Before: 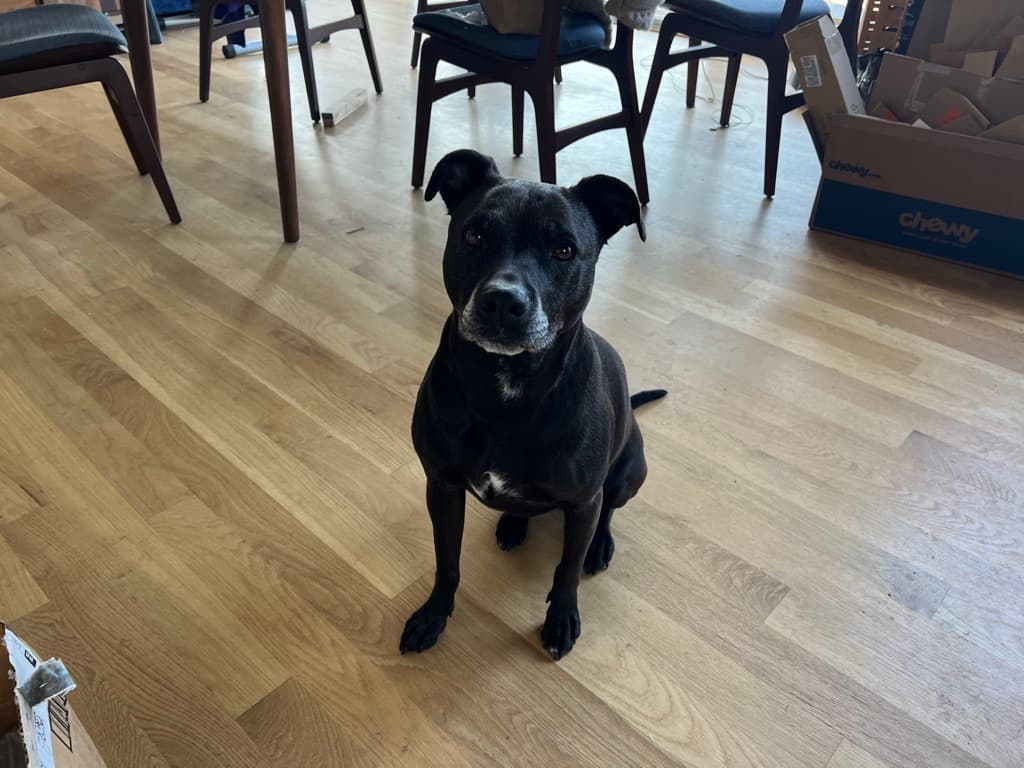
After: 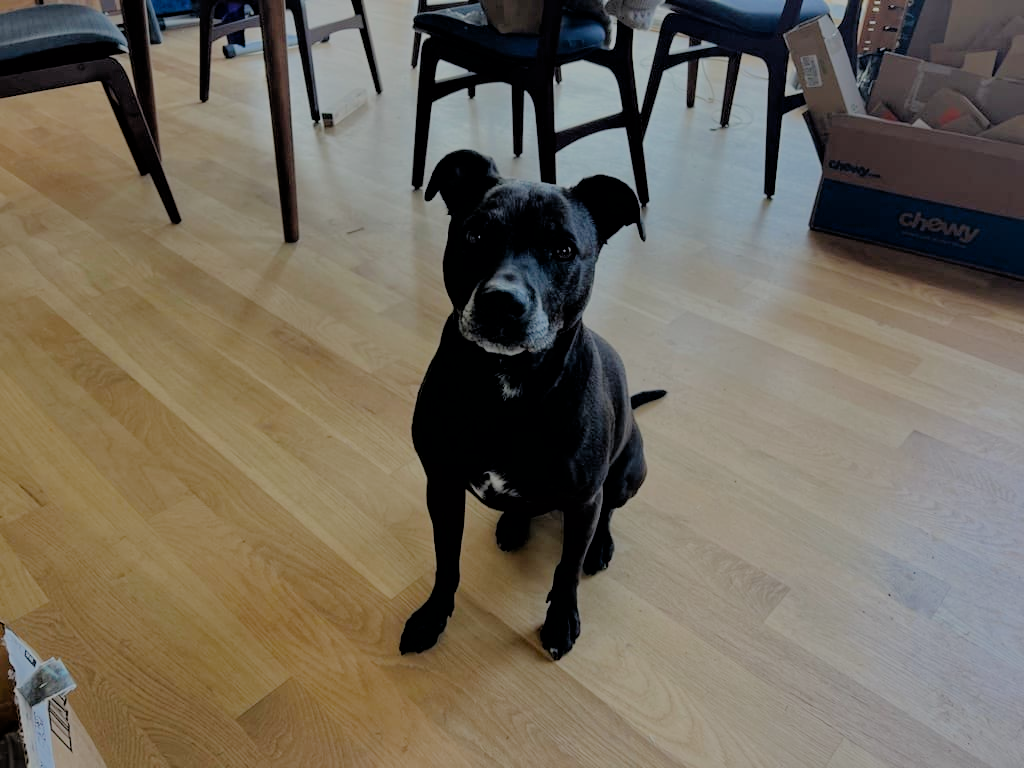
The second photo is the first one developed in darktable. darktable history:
filmic rgb: black relative exposure -4.42 EV, white relative exposure 6.58 EV, hardness 1.85, contrast 0.5
color balance rgb: perceptual saturation grading › global saturation 25%, global vibrance 10%
